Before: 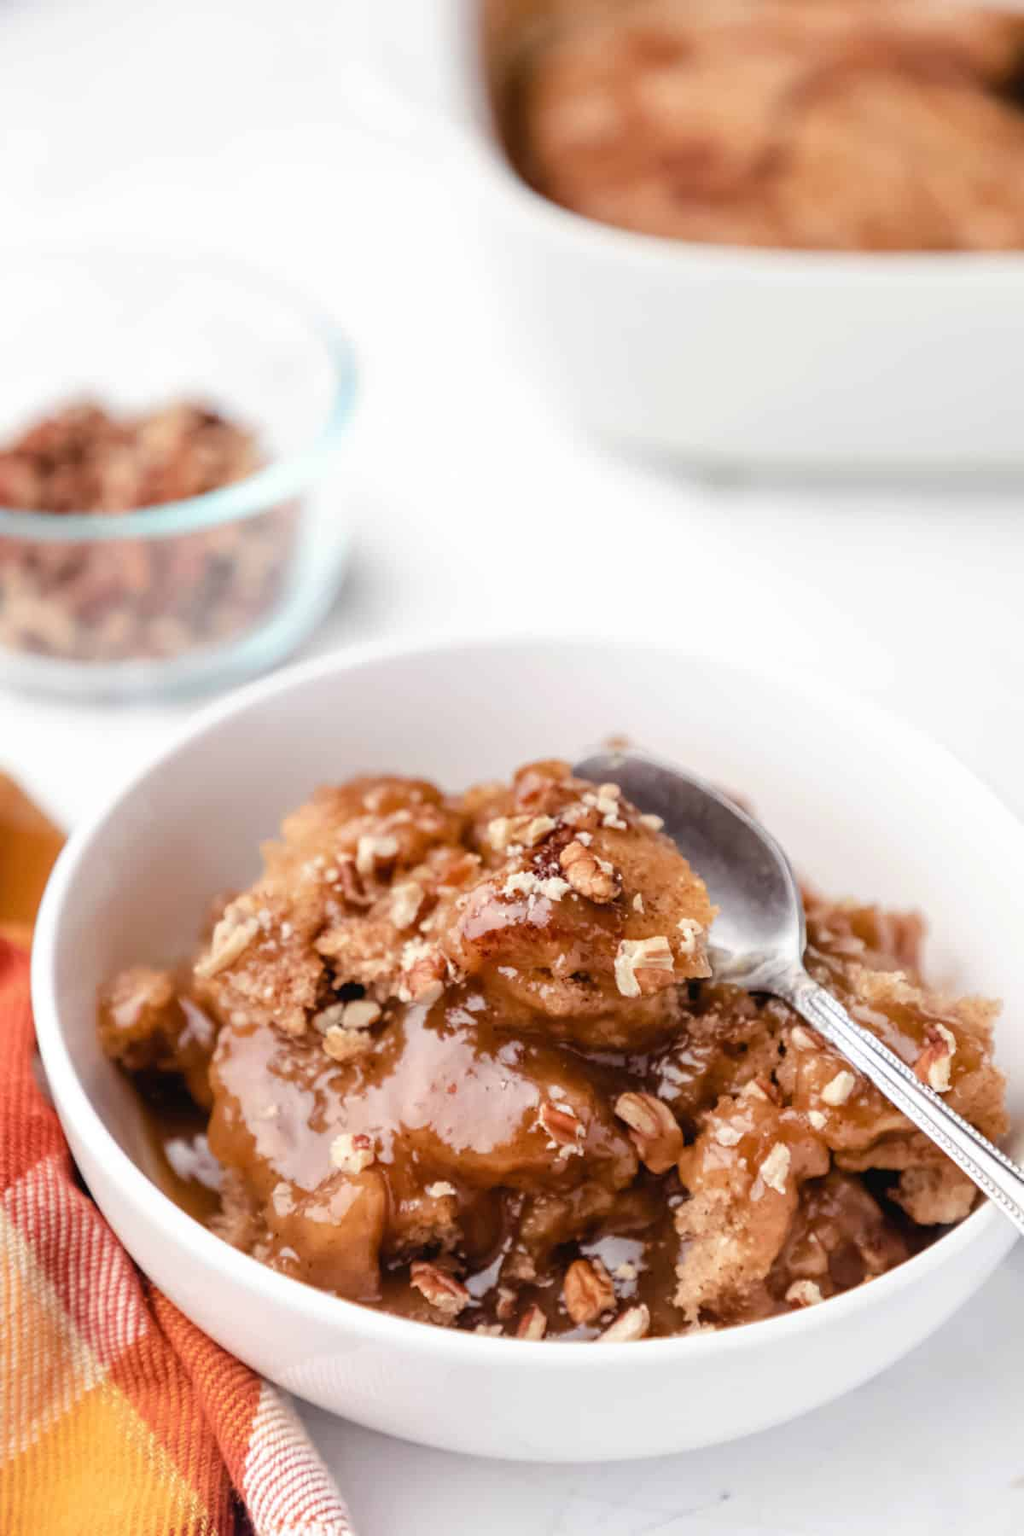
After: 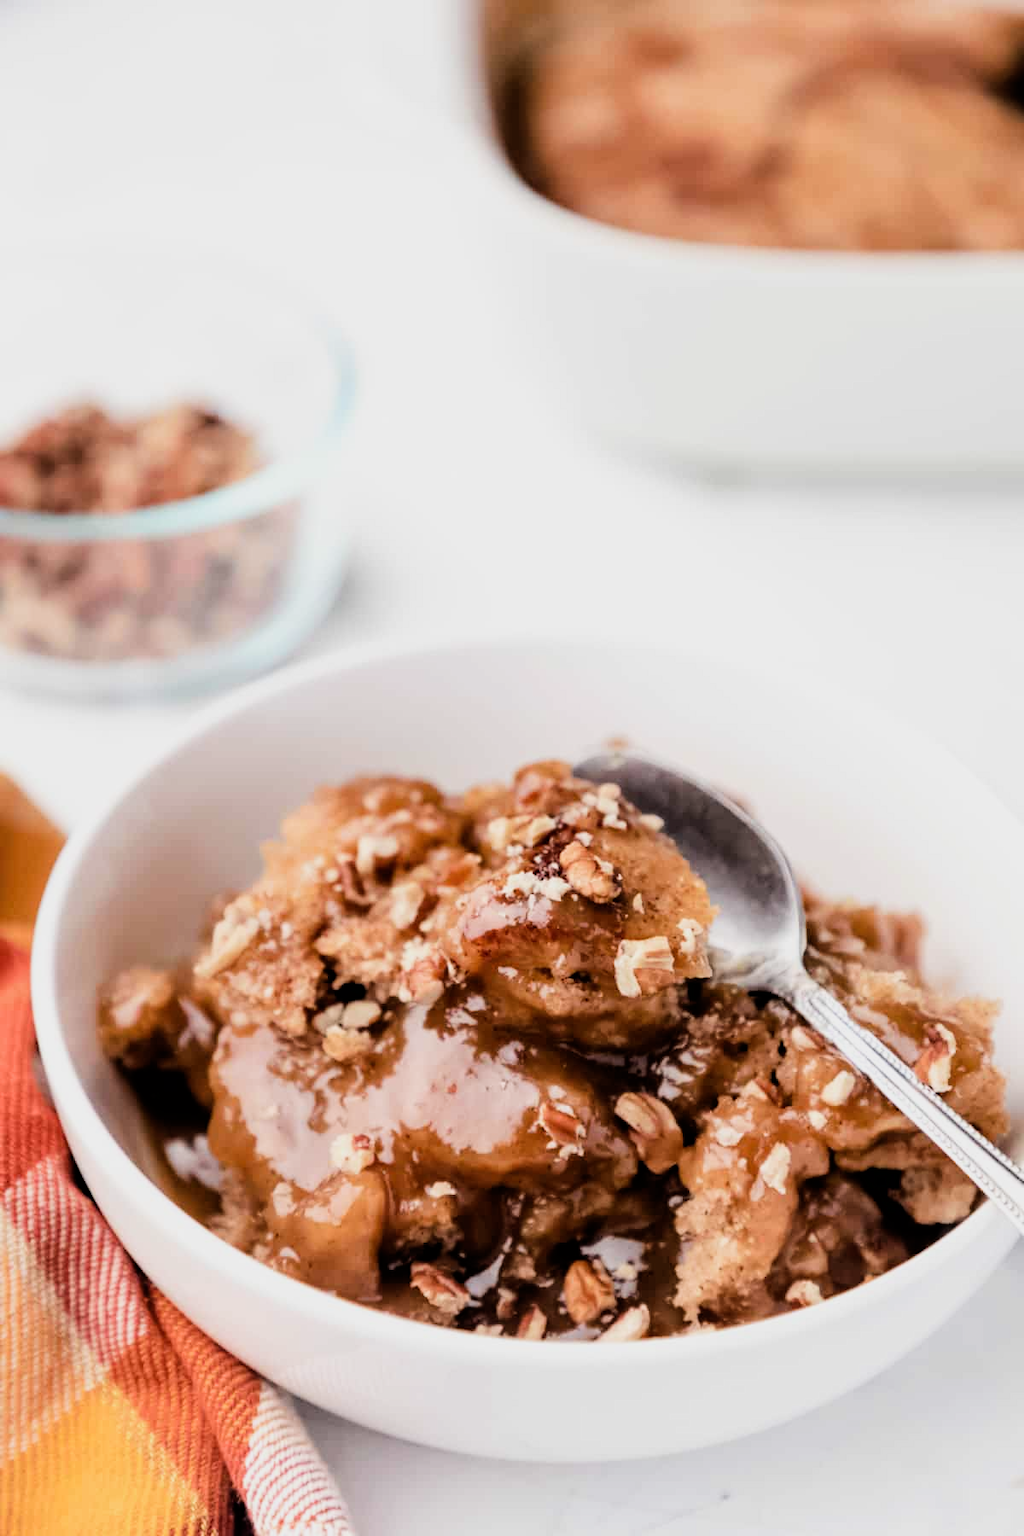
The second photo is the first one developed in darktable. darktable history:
filmic rgb: black relative exposure -5.1 EV, white relative exposure 3.56 EV, hardness 3.17, contrast 1.399, highlights saturation mix -28.81%
